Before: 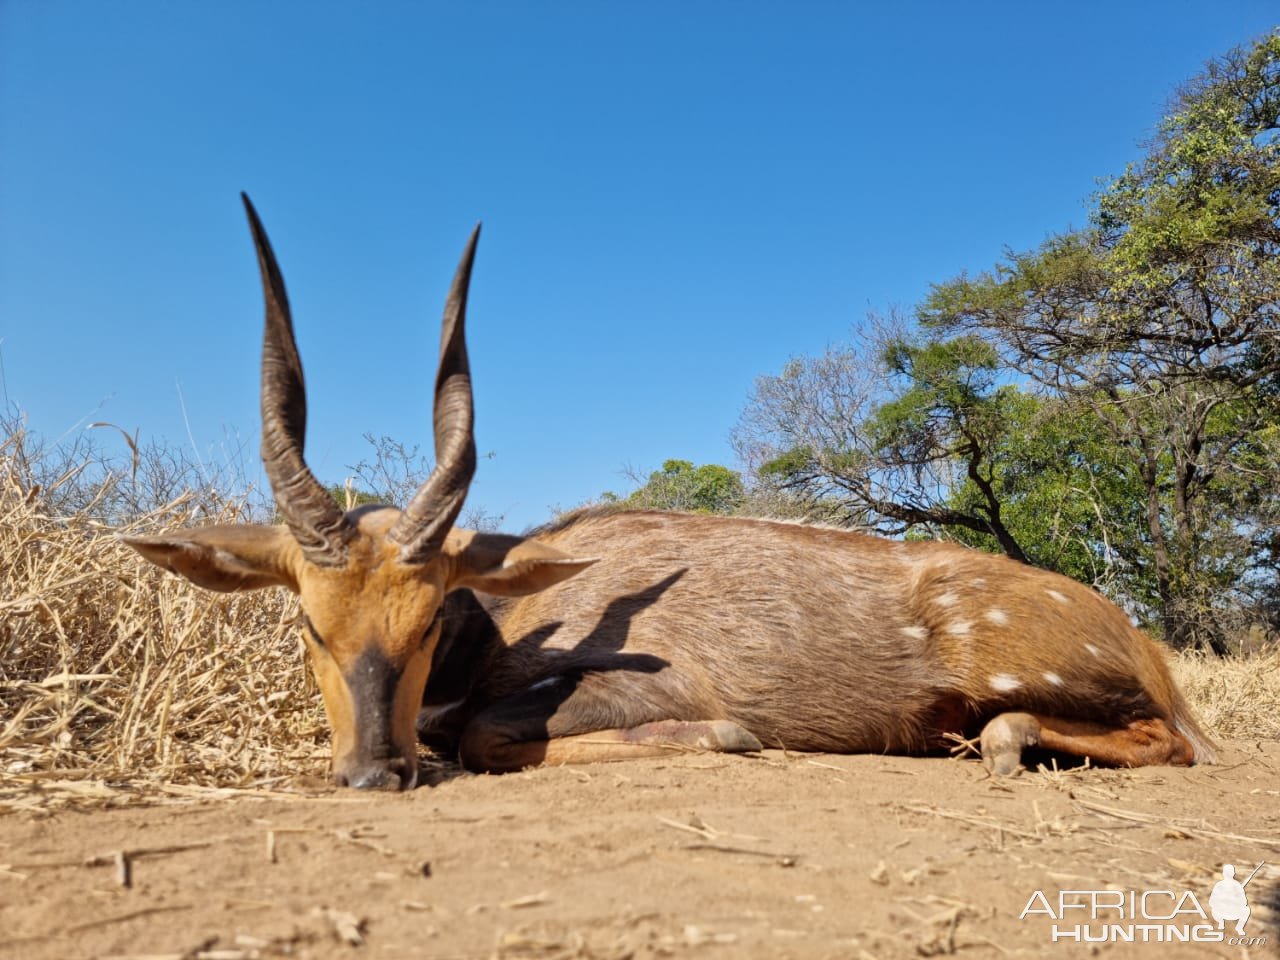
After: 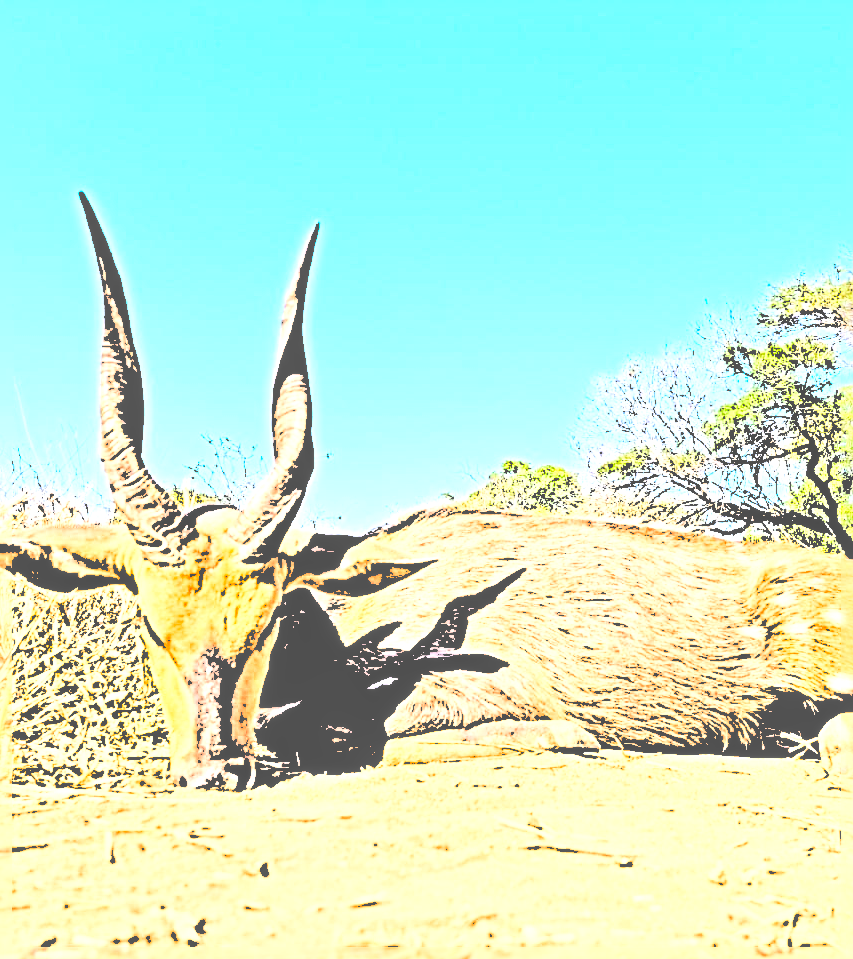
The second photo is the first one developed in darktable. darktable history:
crop and rotate: left 12.673%, right 20.66%
local contrast: highlights 66%, shadows 33%, detail 166%, midtone range 0.2
sharpen: radius 6.3, amount 1.8, threshold 0
levels: levels [0.246, 0.246, 0.506]
contrast brightness saturation: saturation -0.1
